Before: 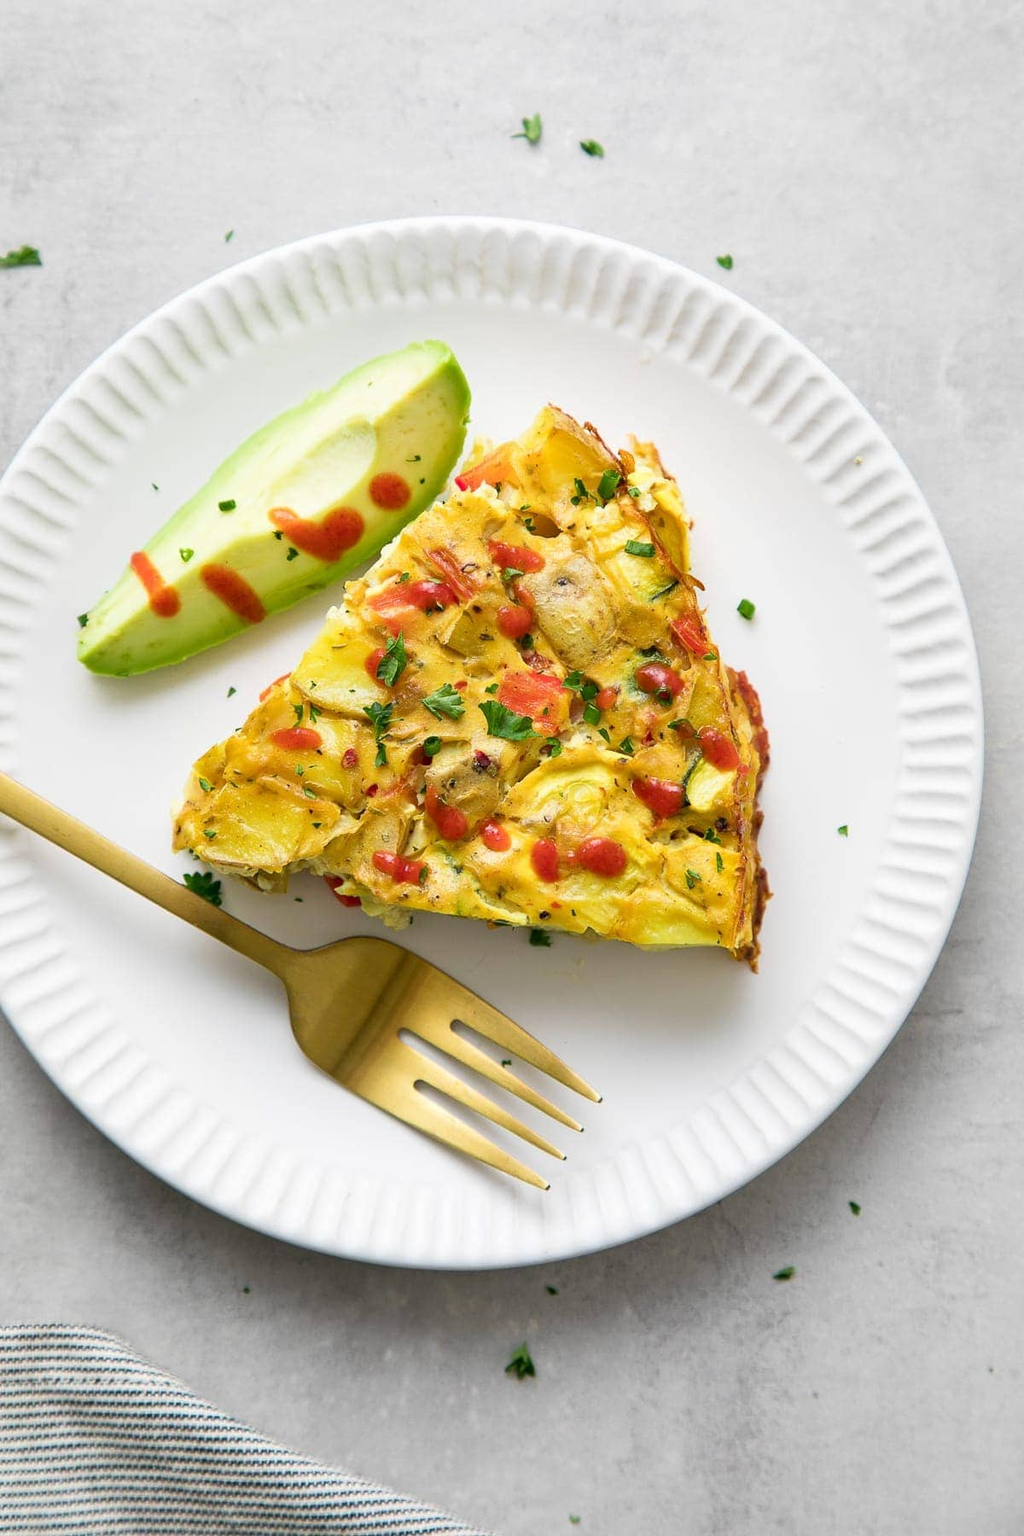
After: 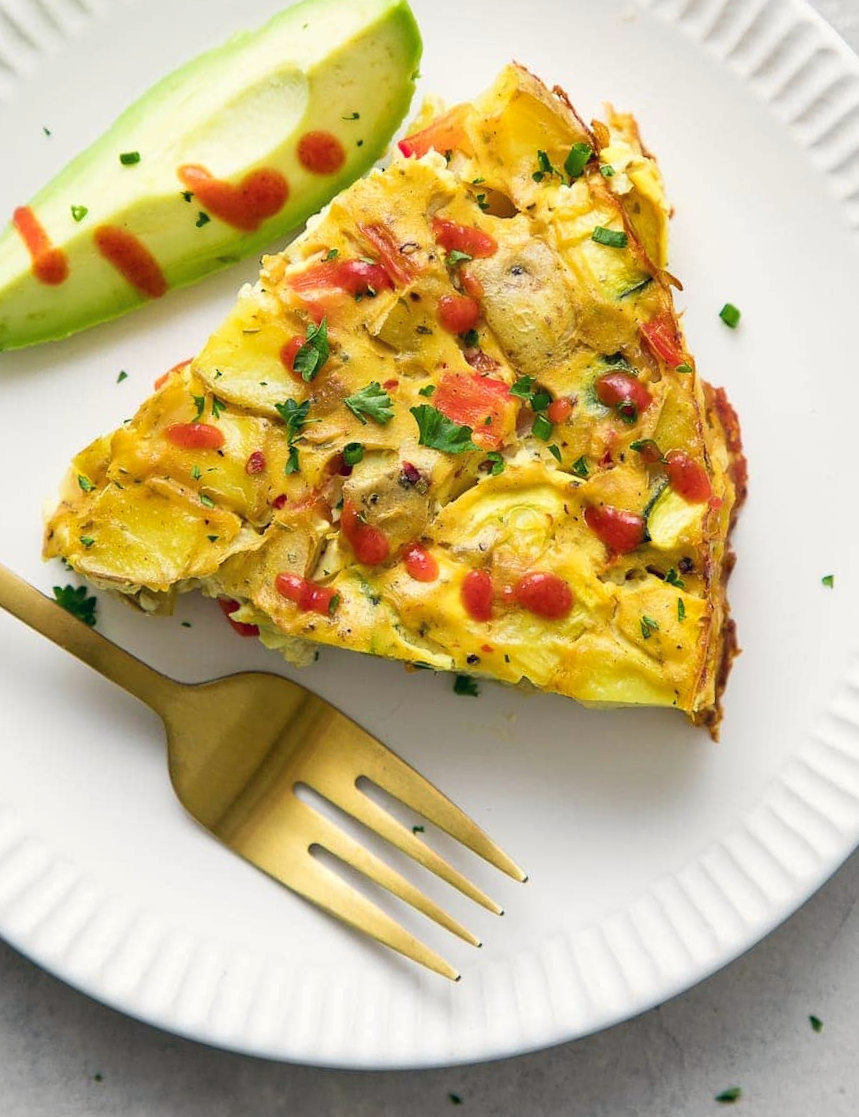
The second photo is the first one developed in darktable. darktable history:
color correction: highlights a* 0.207, highlights b* 2.7, shadows a* -0.874, shadows b* -4.78
crop and rotate: angle -3.37°, left 9.79%, top 20.73%, right 12.42%, bottom 11.82%
